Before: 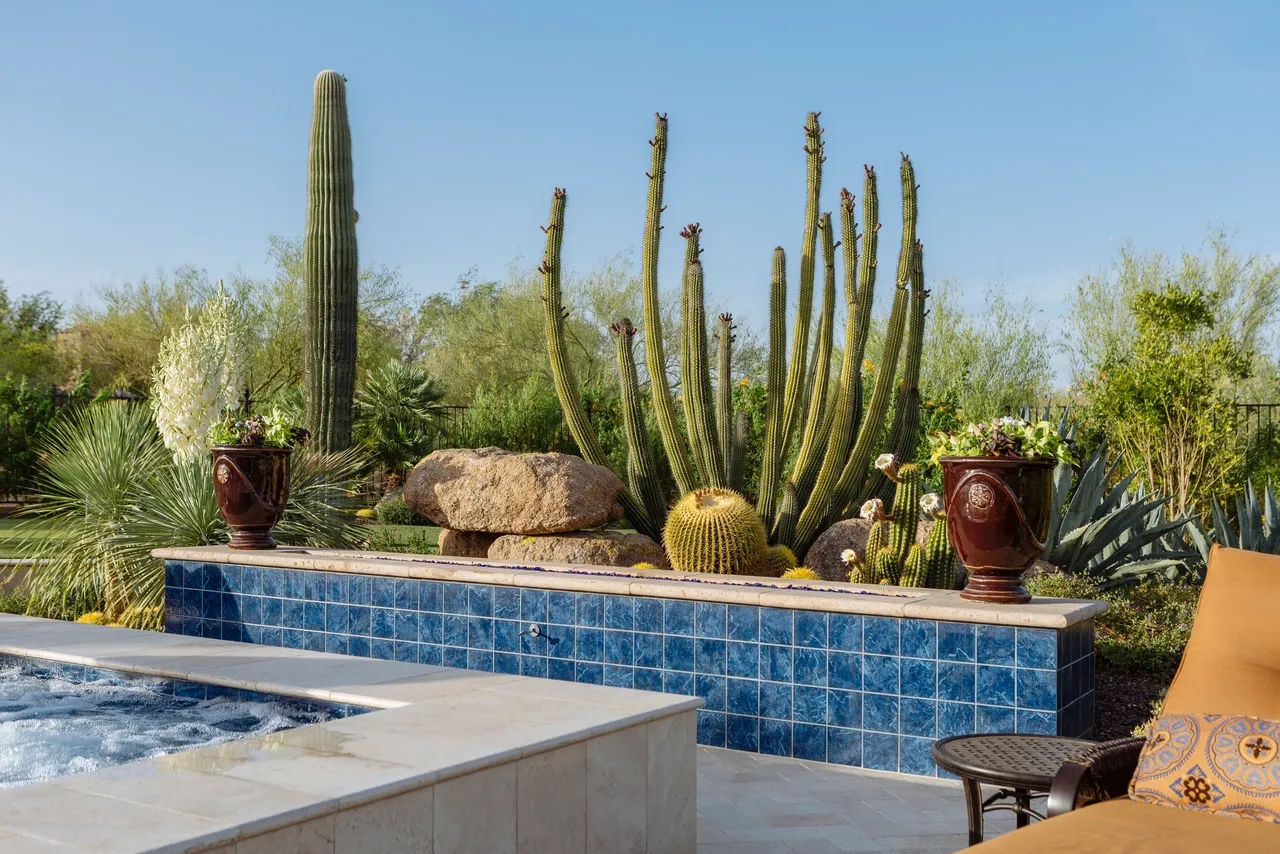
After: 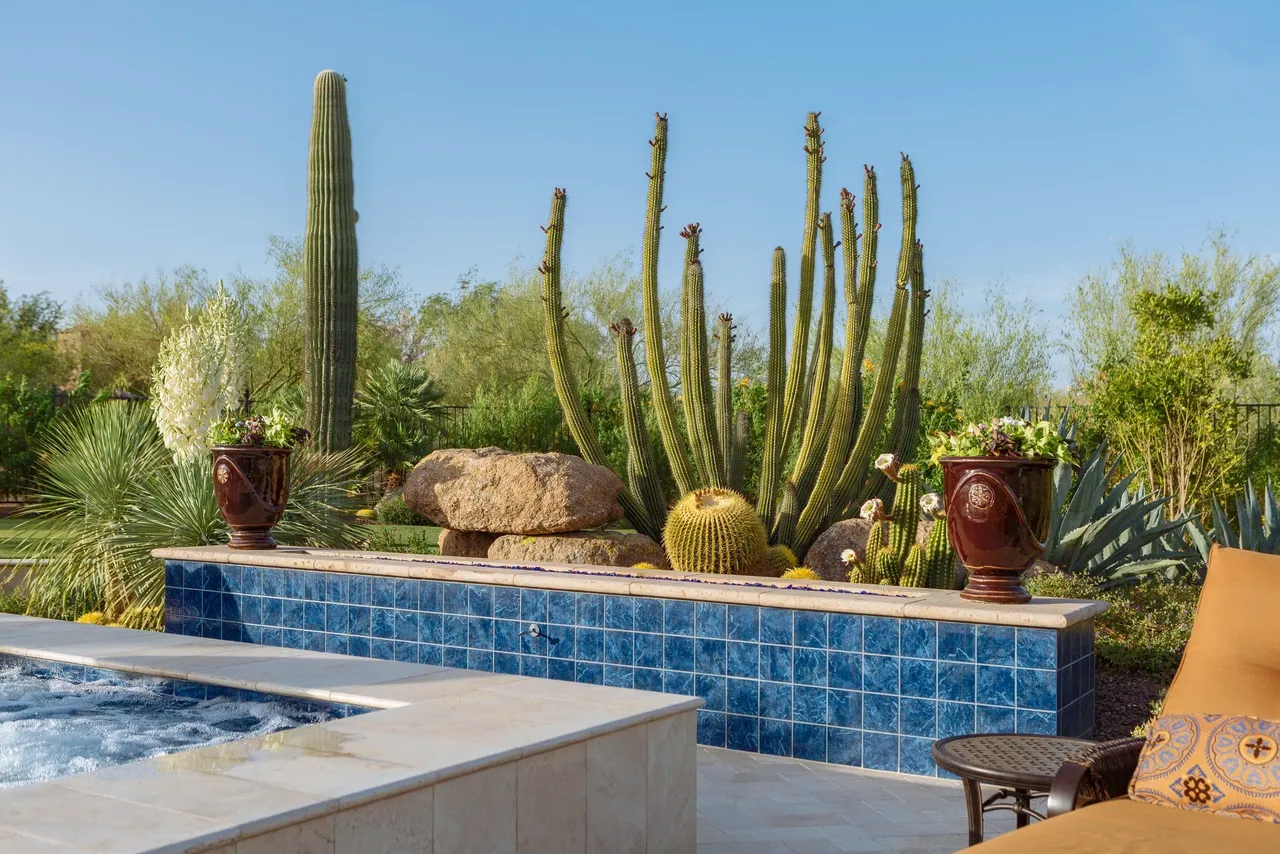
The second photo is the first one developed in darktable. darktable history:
rgb curve: curves: ch0 [(0, 0) (0.093, 0.159) (0.241, 0.265) (0.414, 0.42) (1, 1)], compensate middle gray true, preserve colors basic power
velvia: strength 15%
